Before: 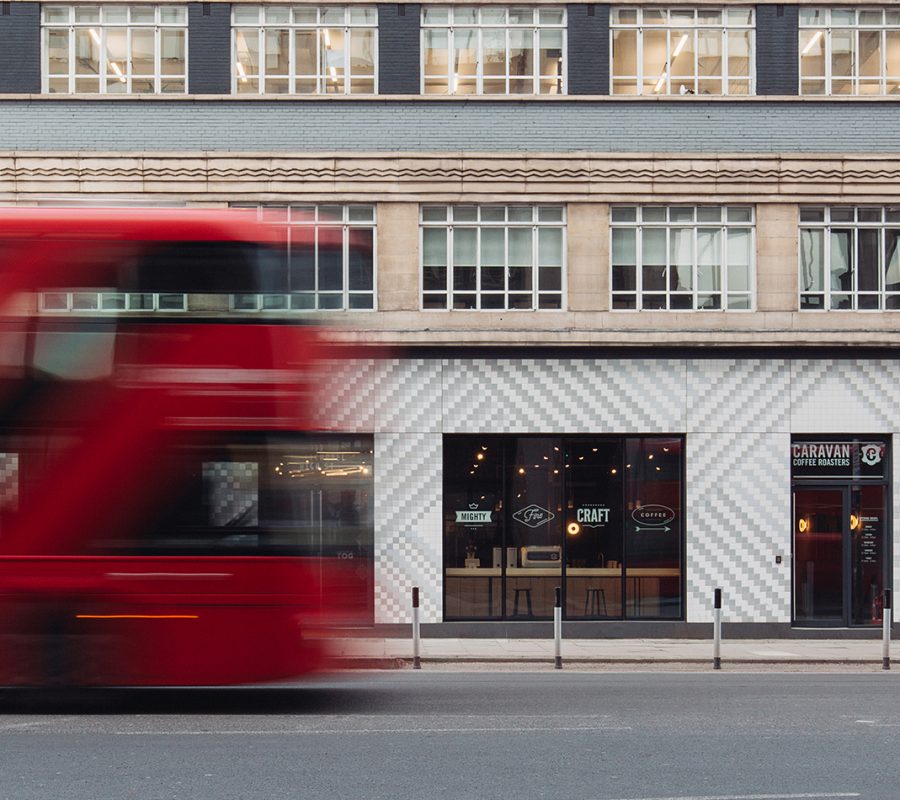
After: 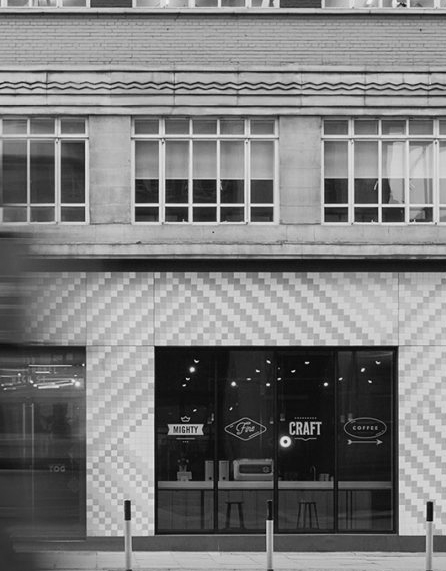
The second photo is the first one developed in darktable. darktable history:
white balance: emerald 1
crop: left 32.075%, top 10.976%, right 18.355%, bottom 17.596%
color calibration: output gray [0.22, 0.42, 0.37, 0], gray › normalize channels true, illuminant same as pipeline (D50), adaptation XYZ, x 0.346, y 0.359, gamut compression 0
